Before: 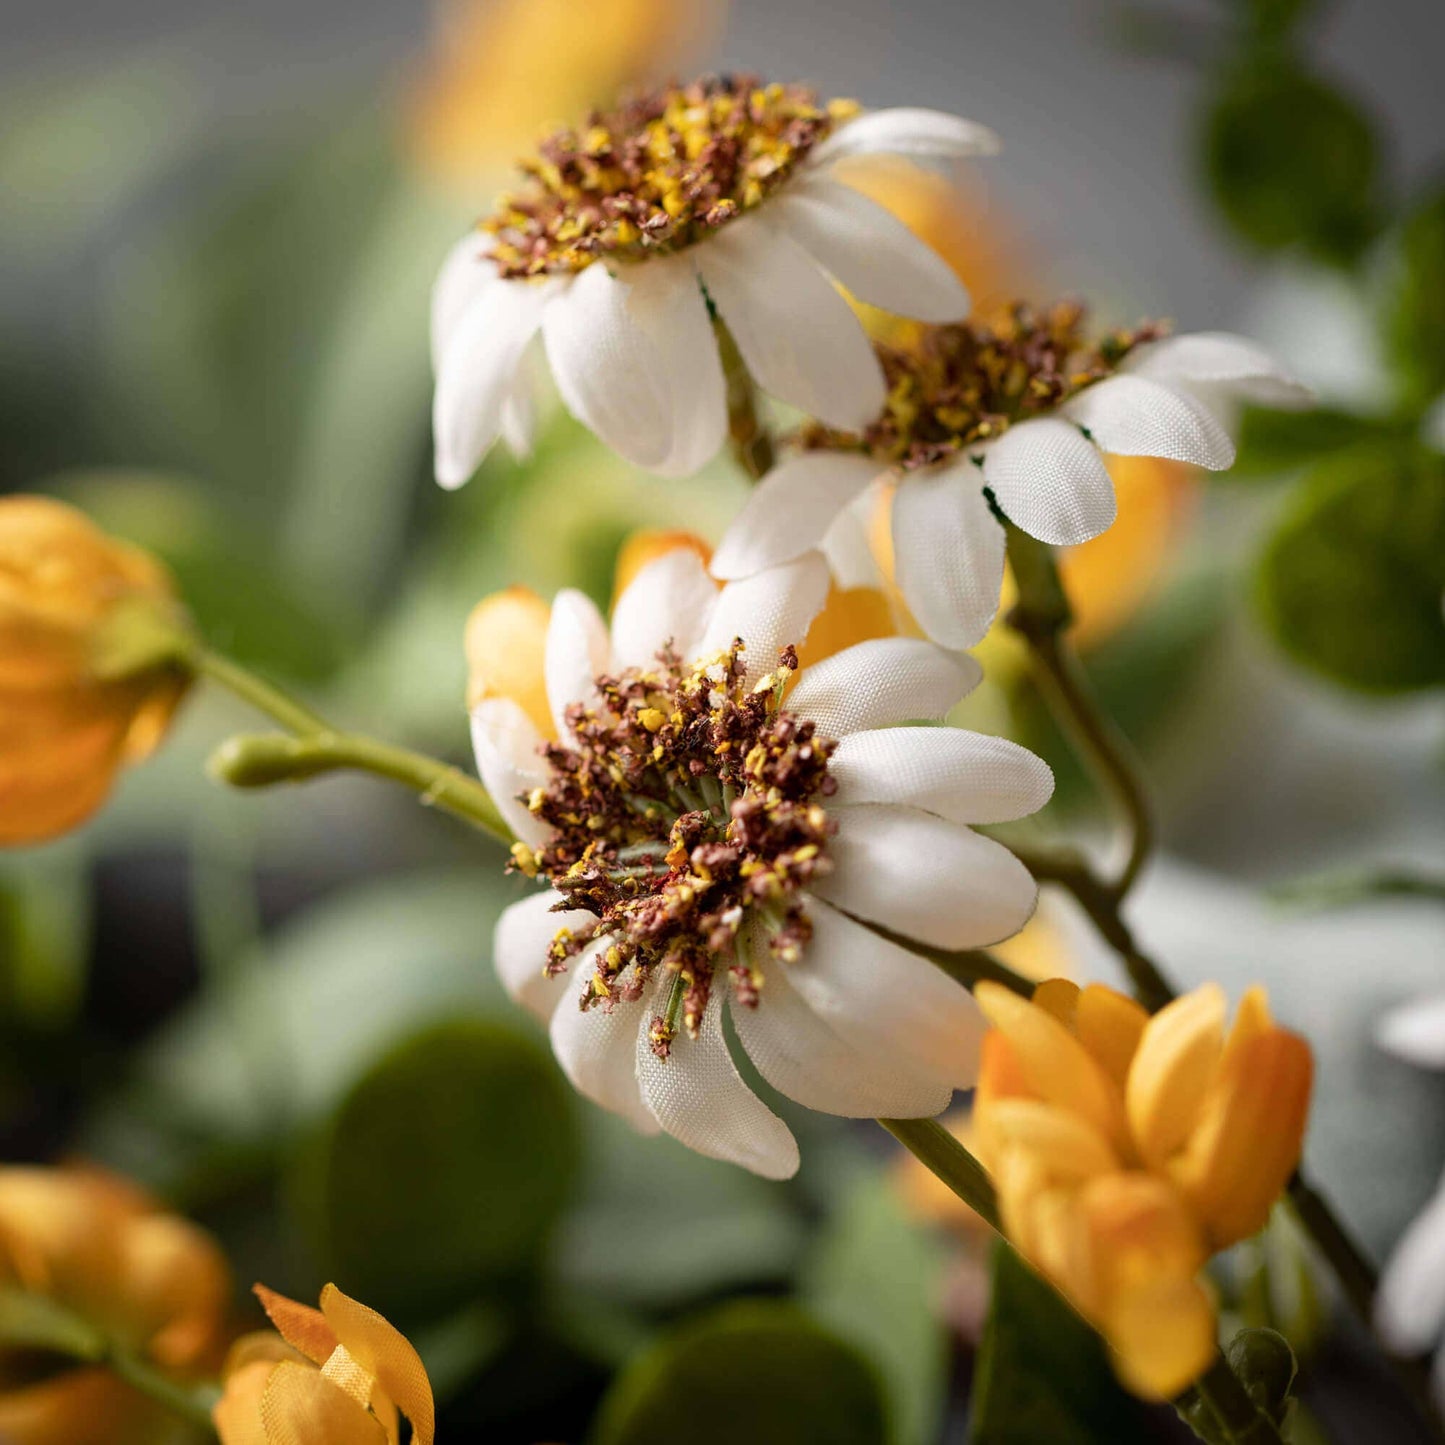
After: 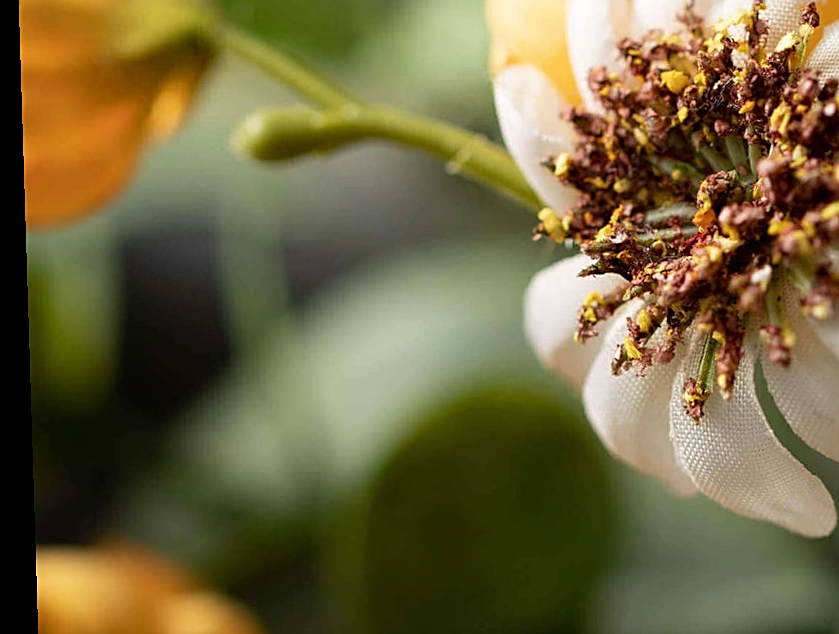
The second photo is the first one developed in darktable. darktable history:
sharpen: on, module defaults
crop: top 44.483%, right 43.593%, bottom 12.892%
rotate and perspective: rotation -1.77°, lens shift (horizontal) 0.004, automatic cropping off
